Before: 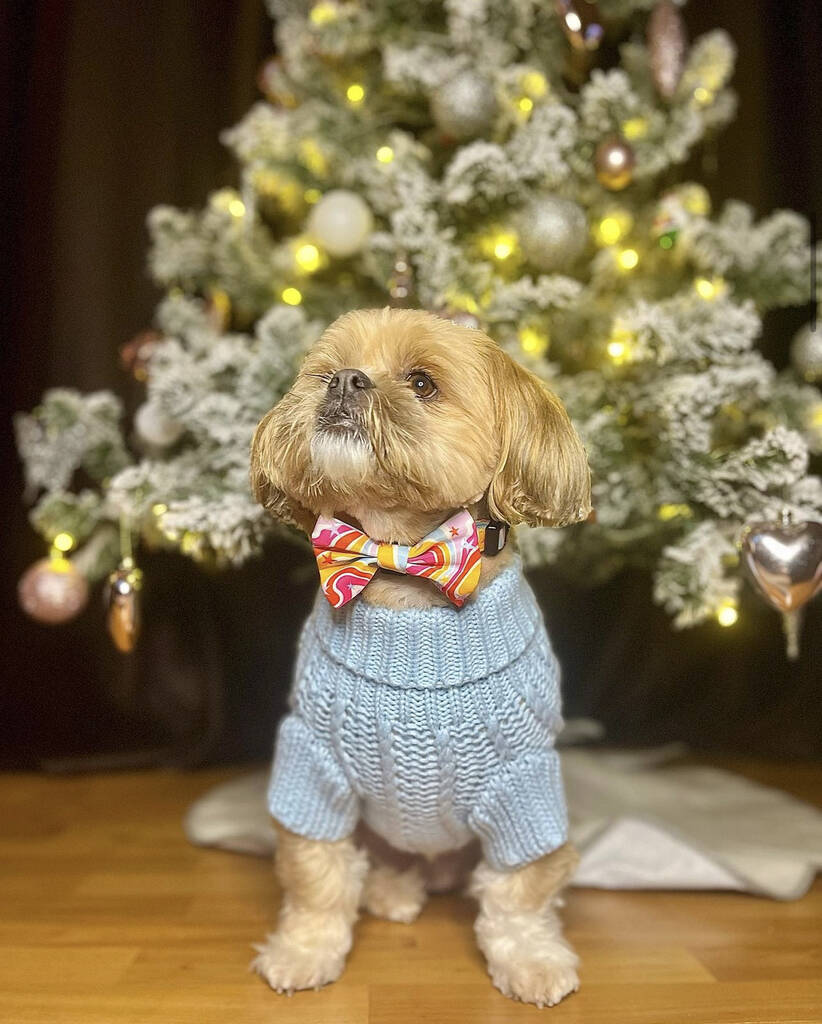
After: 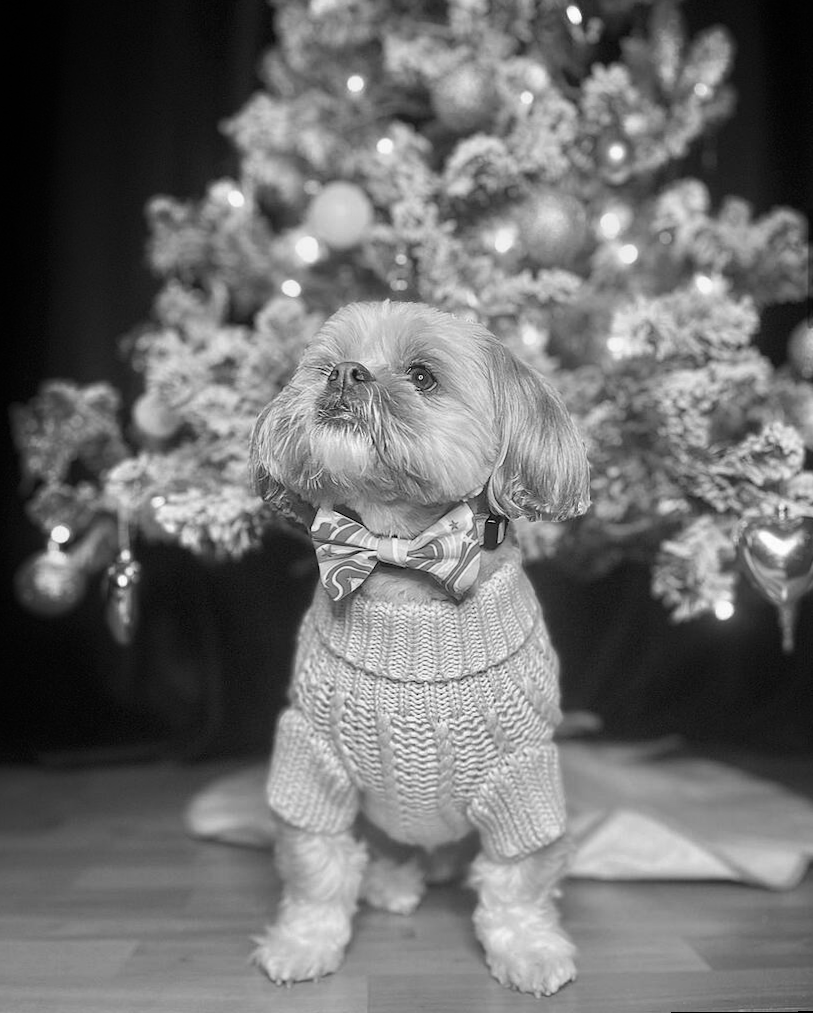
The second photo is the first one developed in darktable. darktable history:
shadows and highlights: shadows -70, highlights 35, soften with gaussian
rotate and perspective: rotation 0.174°, lens shift (vertical) 0.013, lens shift (horizontal) 0.019, shear 0.001, automatic cropping original format, crop left 0.007, crop right 0.991, crop top 0.016, crop bottom 0.997
monochrome: size 1
rgb levels: preserve colors max RGB
